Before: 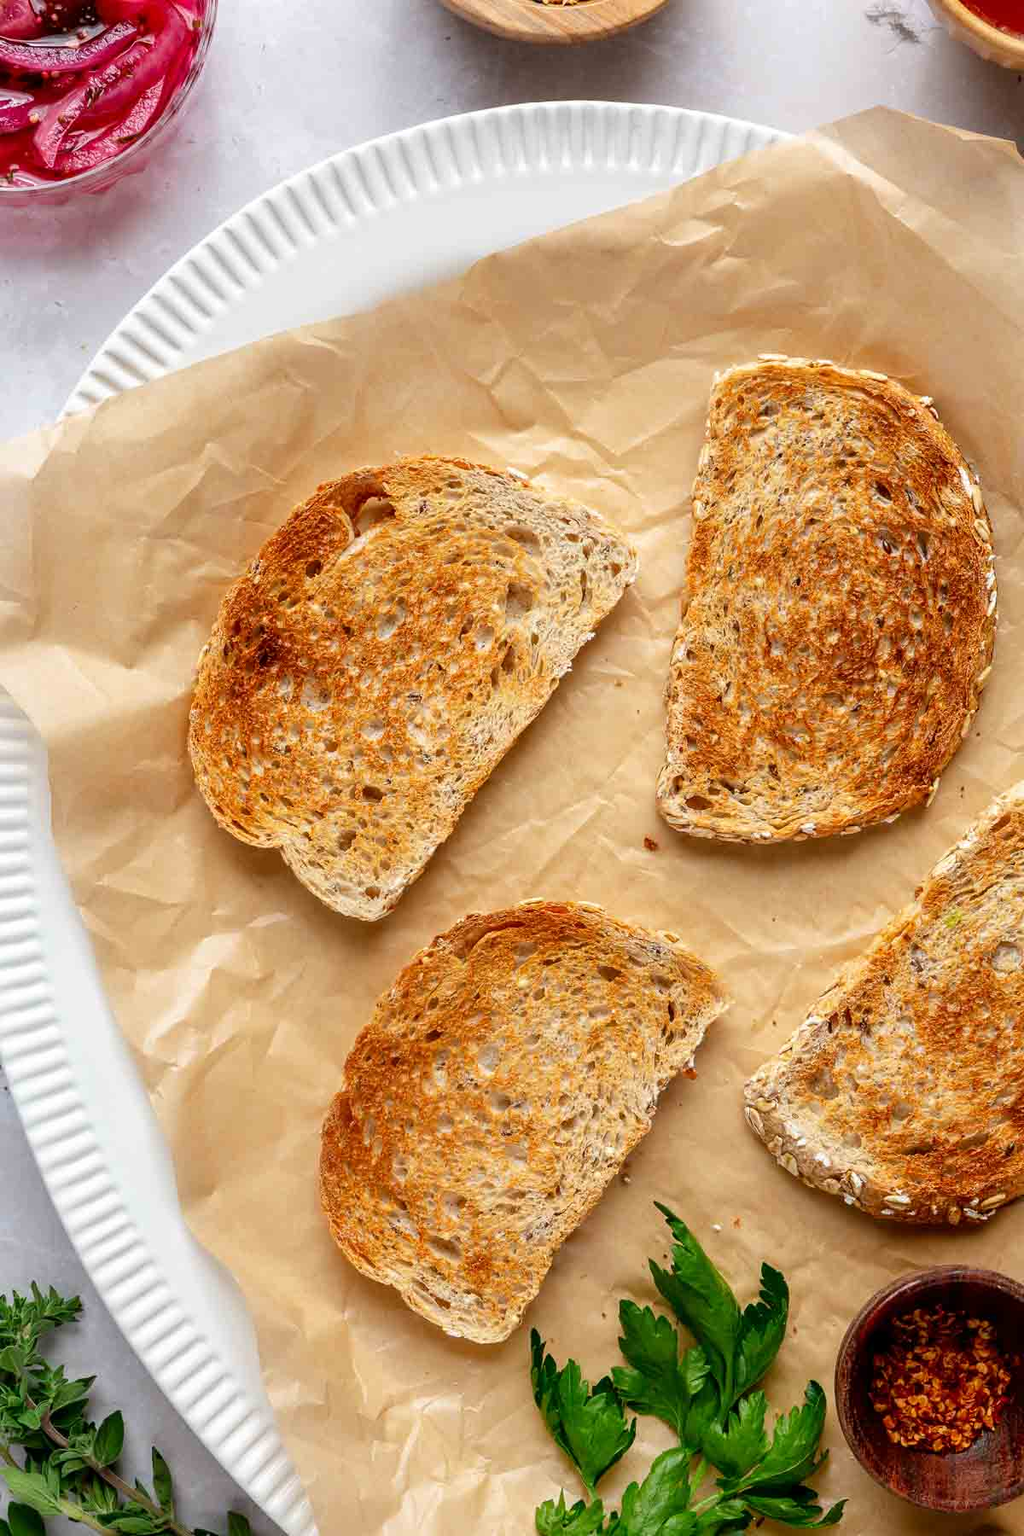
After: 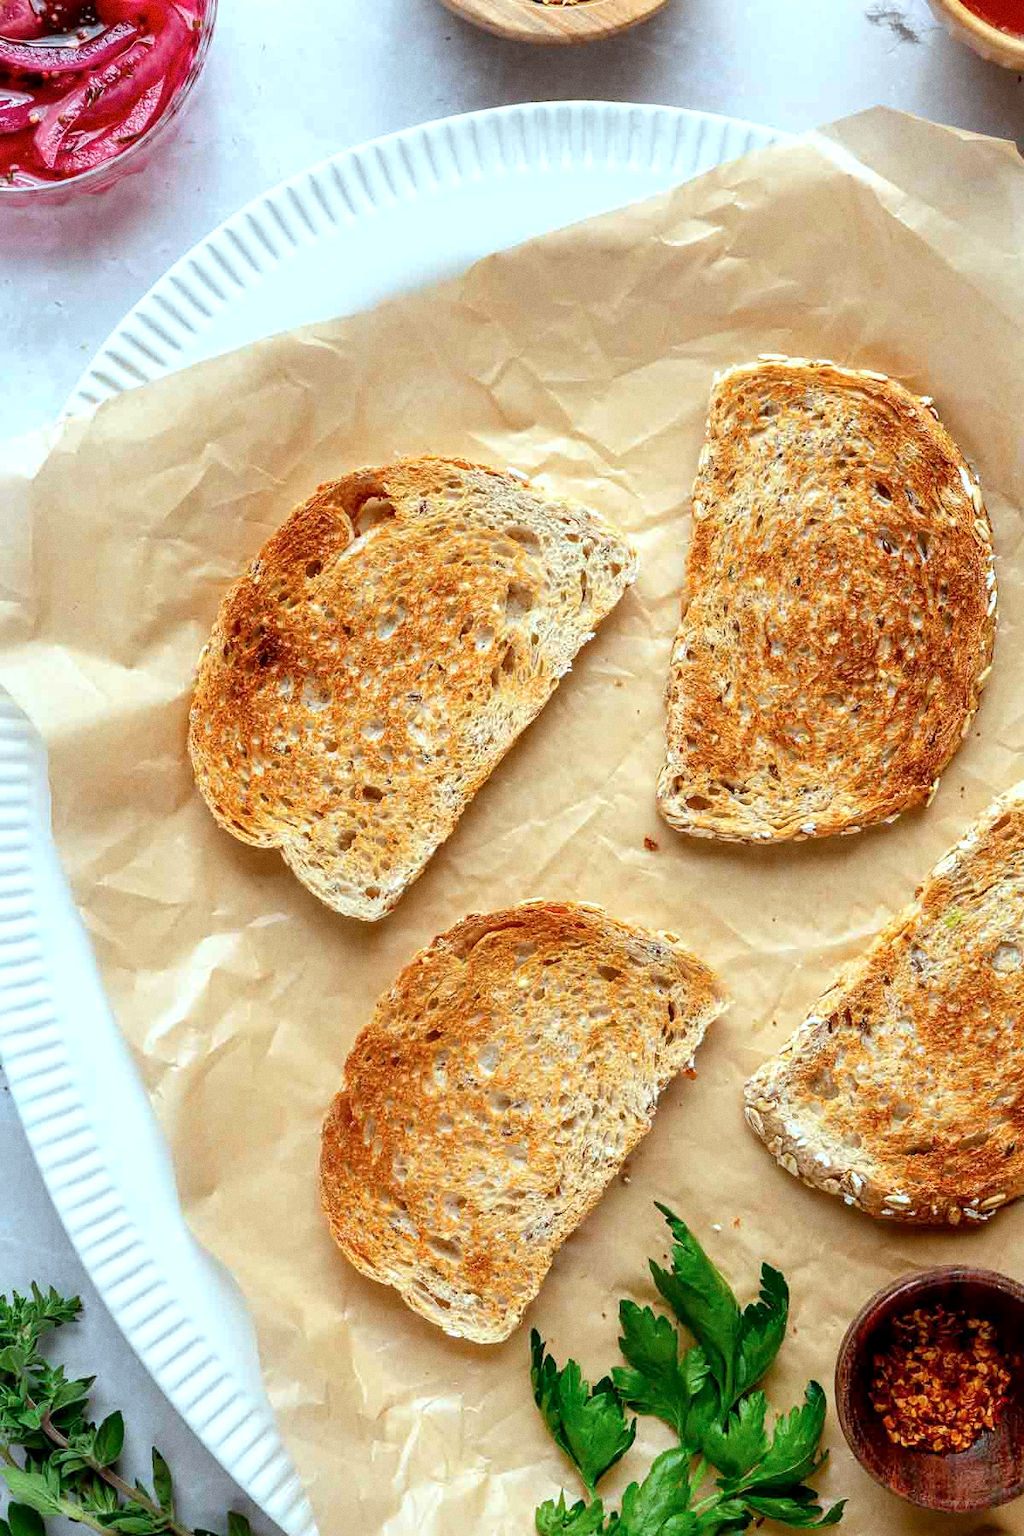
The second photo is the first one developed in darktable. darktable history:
color correction: highlights a* -10.04, highlights b* -10.37
grain: coarseness 0.09 ISO
exposure: black level correction 0.001, exposure 0.3 EV, compensate highlight preservation false
